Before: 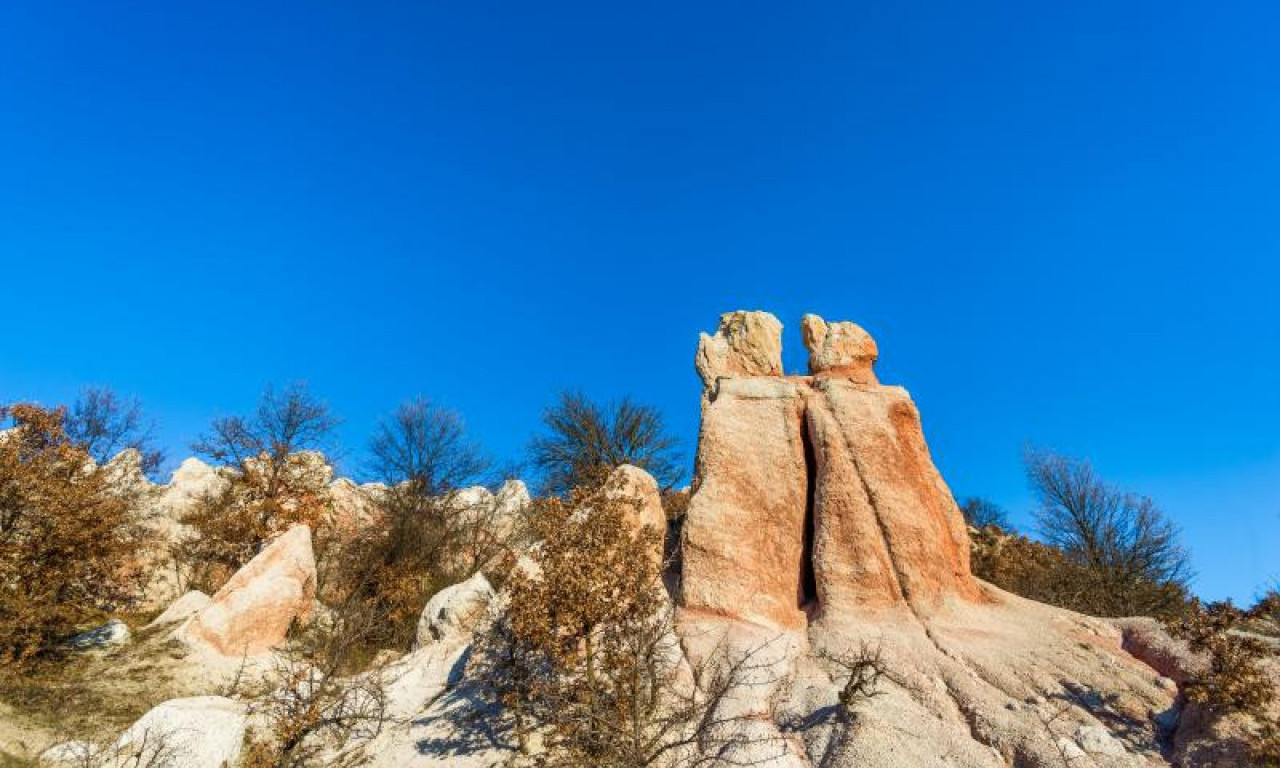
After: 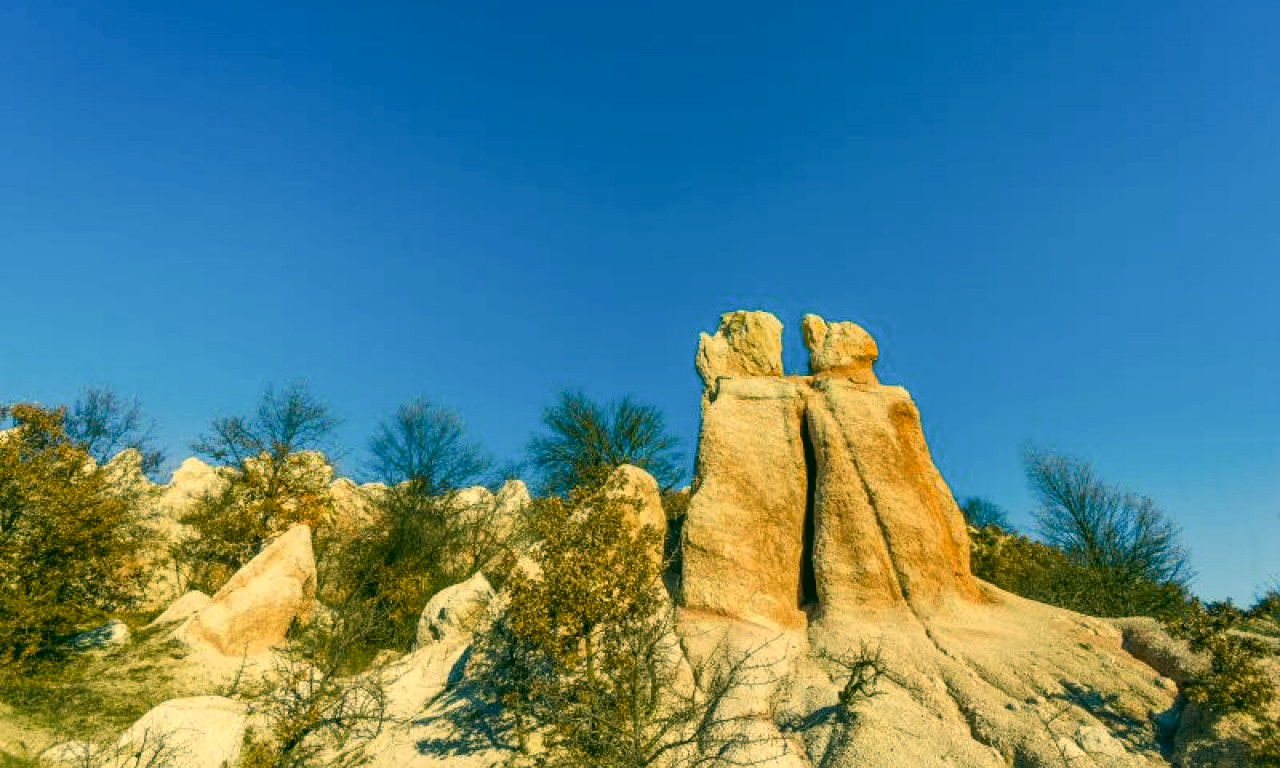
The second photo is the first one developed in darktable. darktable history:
rotate and perspective: automatic cropping original format, crop left 0, crop top 0
color correction: highlights a* 5.62, highlights b* 33.57, shadows a* -25.86, shadows b* 4.02
